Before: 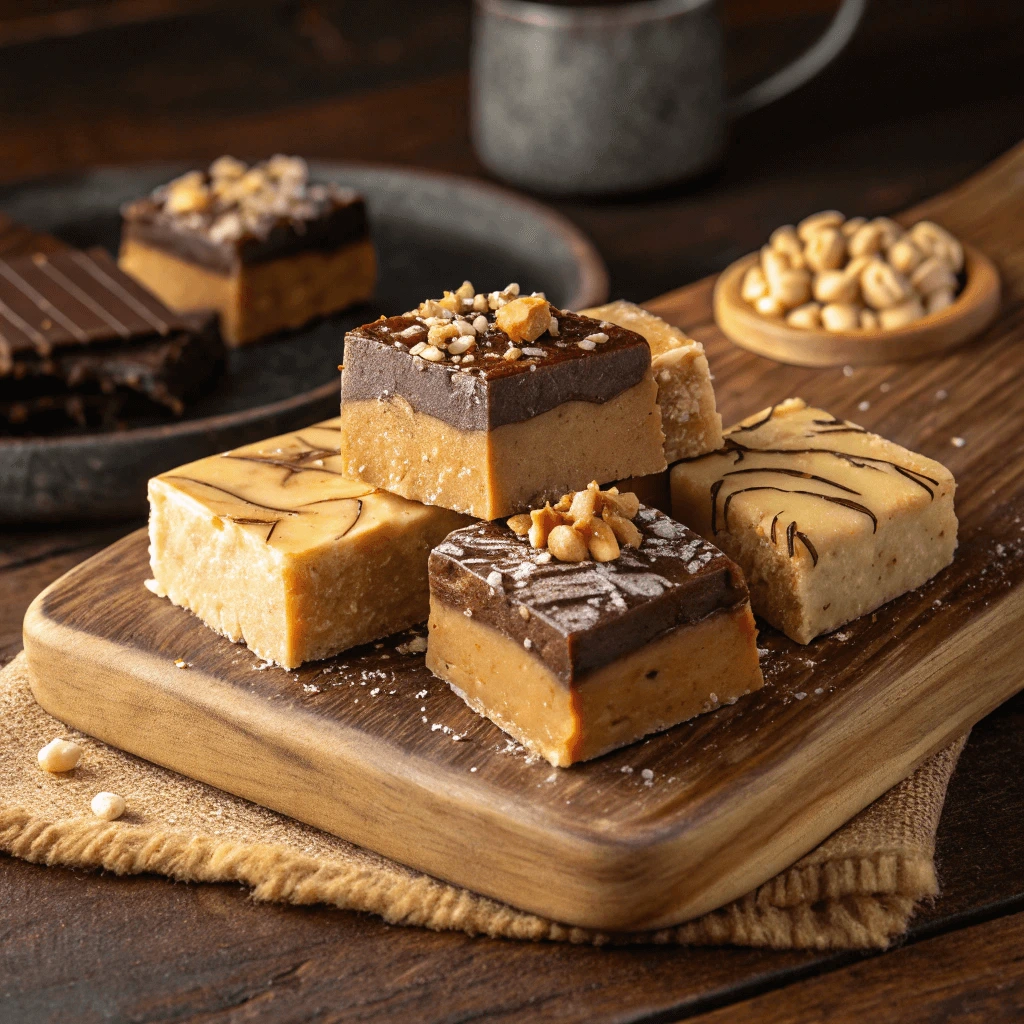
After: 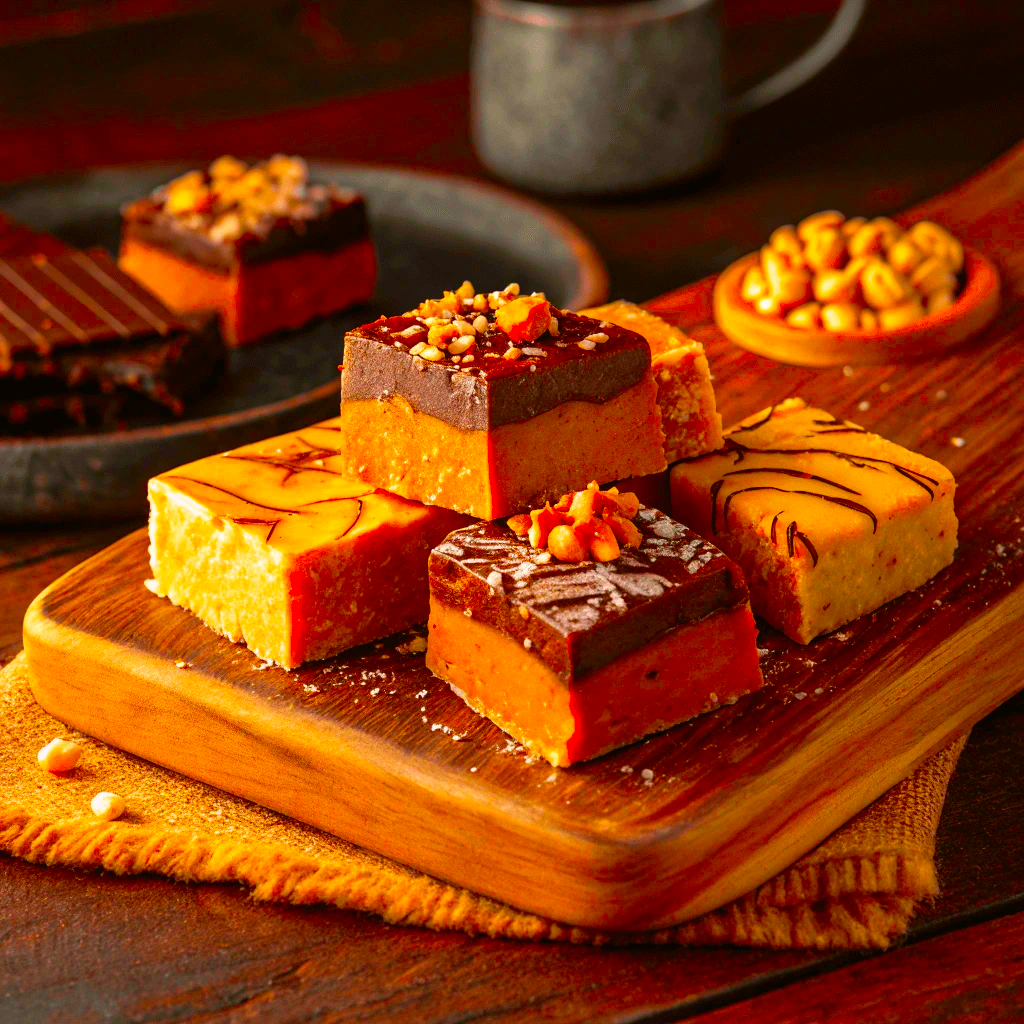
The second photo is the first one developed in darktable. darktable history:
color correction: highlights b* -0.044, saturation 2.96
